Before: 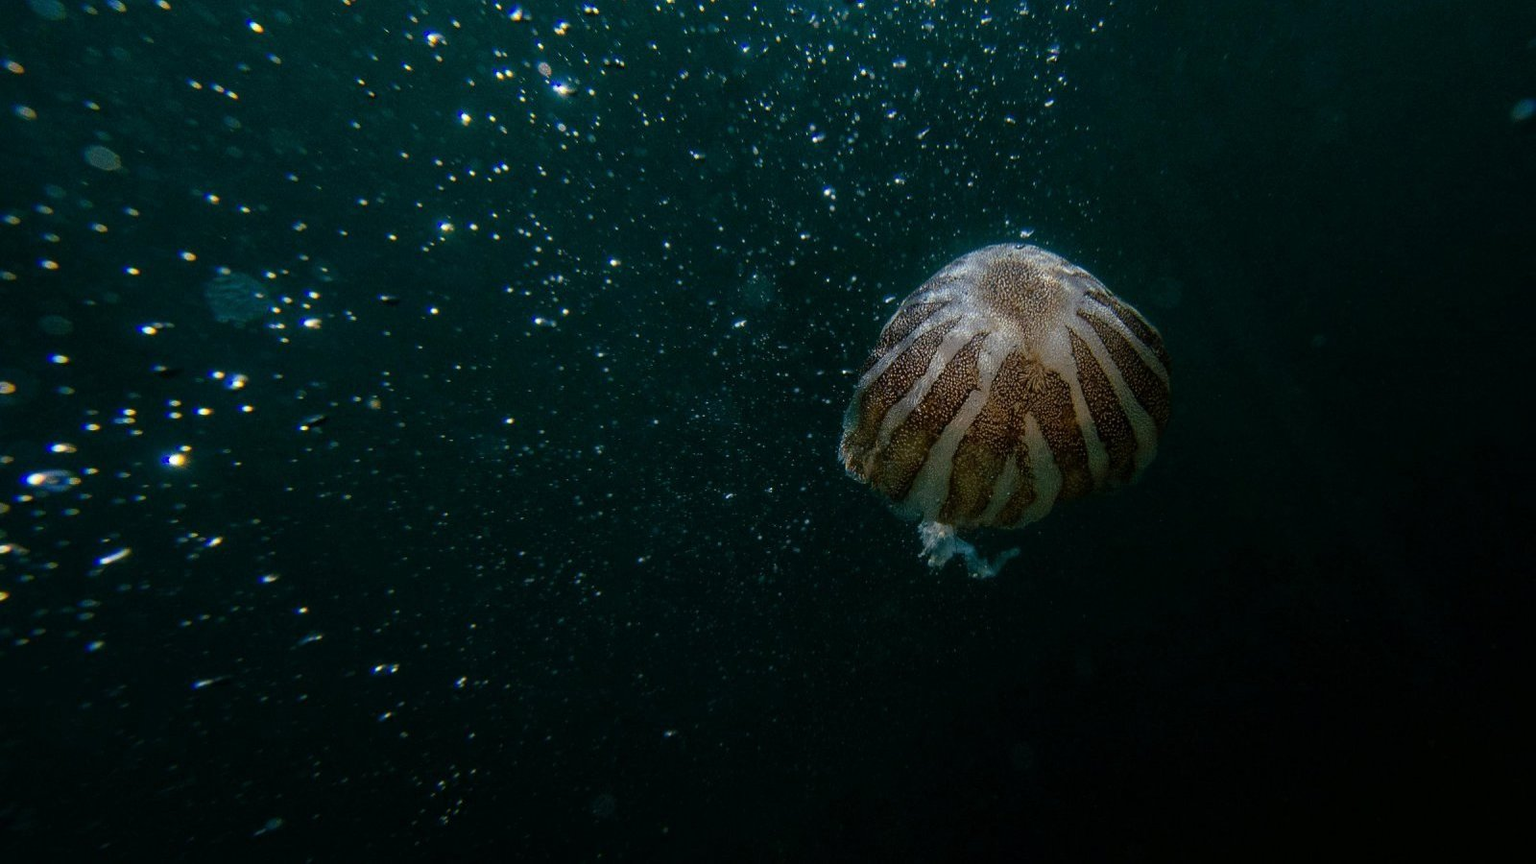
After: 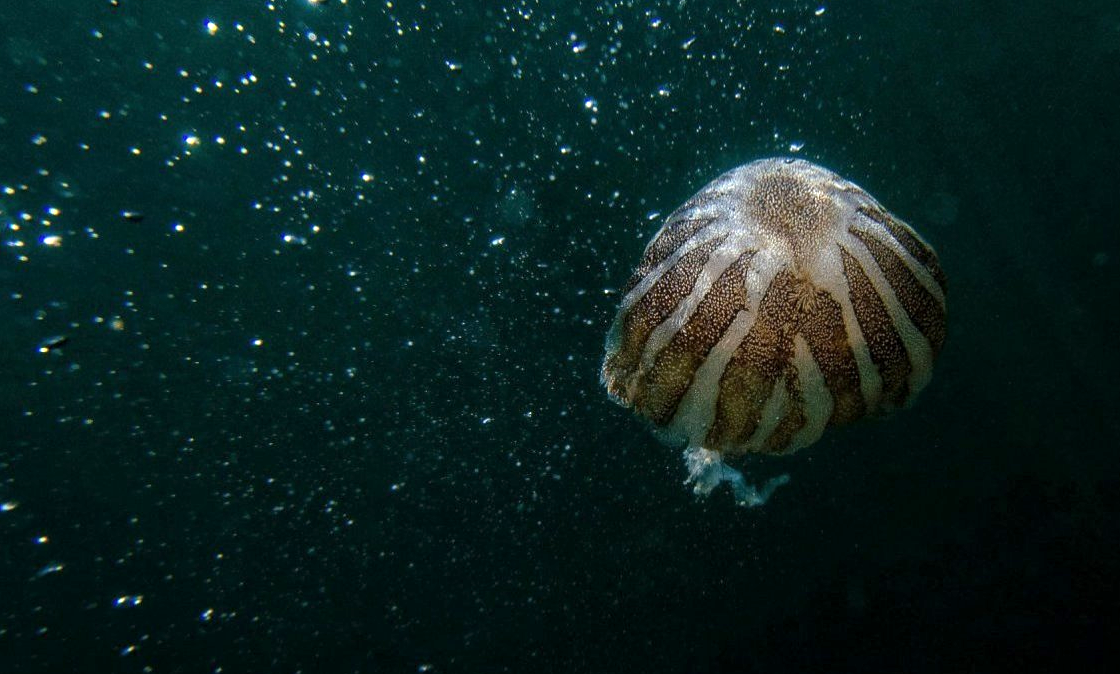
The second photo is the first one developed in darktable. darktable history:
local contrast: highlights 104%, shadows 101%, detail 119%, midtone range 0.2
exposure: exposure 0.655 EV, compensate highlight preservation false
crop and rotate: left 17.111%, top 10.695%, right 12.832%, bottom 14.391%
